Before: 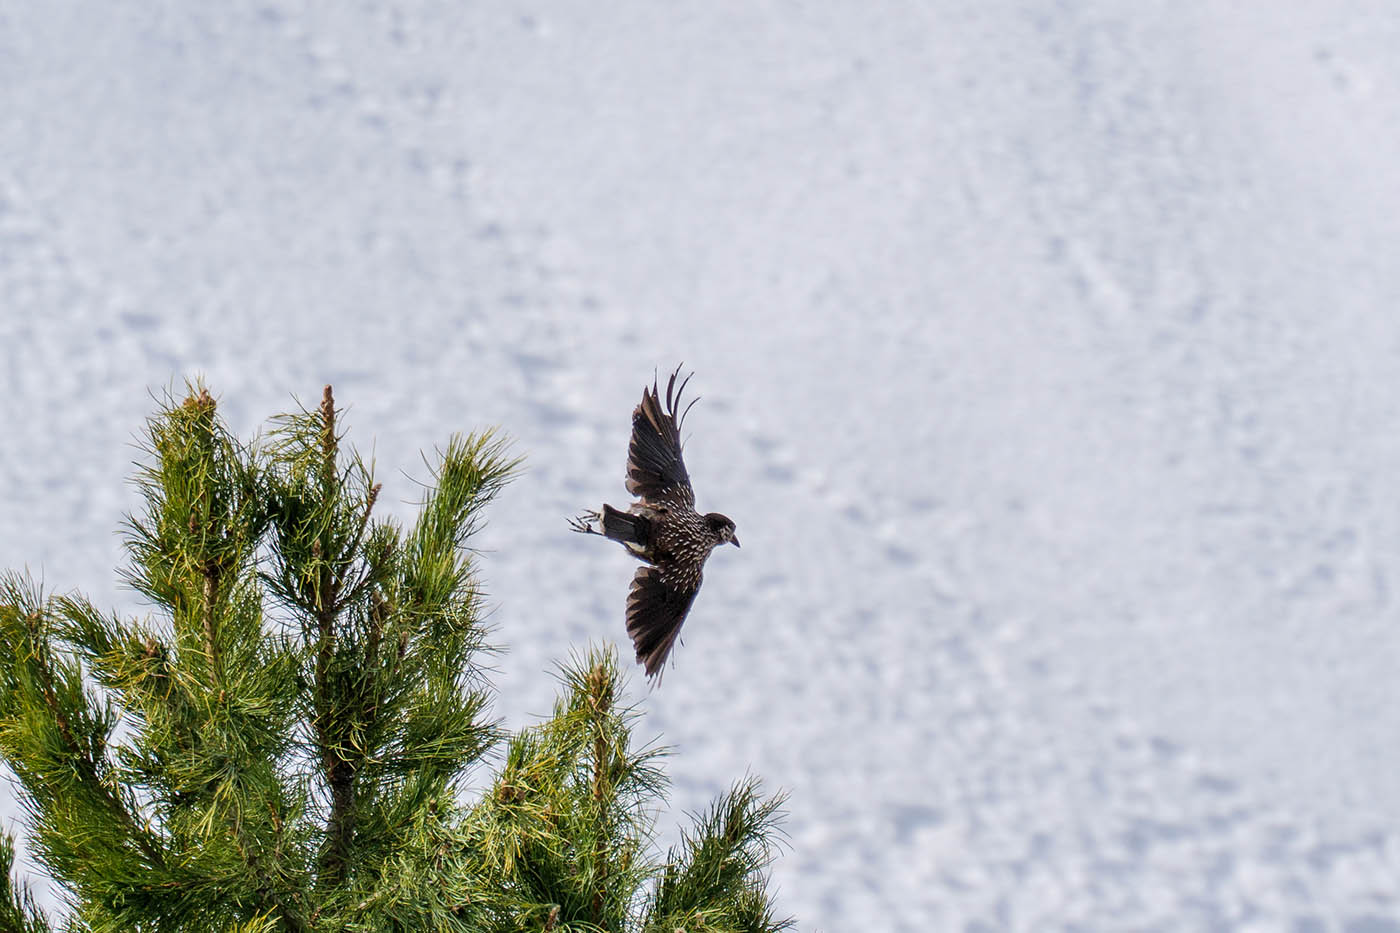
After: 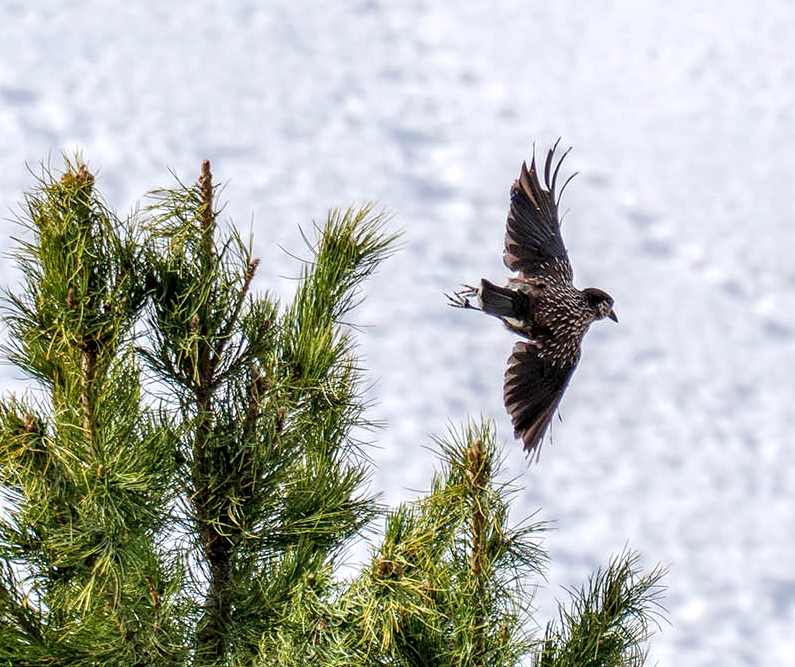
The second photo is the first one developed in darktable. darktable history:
color calibration: illuminant same as pipeline (D50), adaptation XYZ, x 0.346, y 0.358, temperature 5021.69 K
crop: left 8.744%, top 24.174%, right 34.447%, bottom 4.273%
exposure: exposure 0.371 EV, compensate highlight preservation false
local contrast: shadows 91%, midtone range 0.498
